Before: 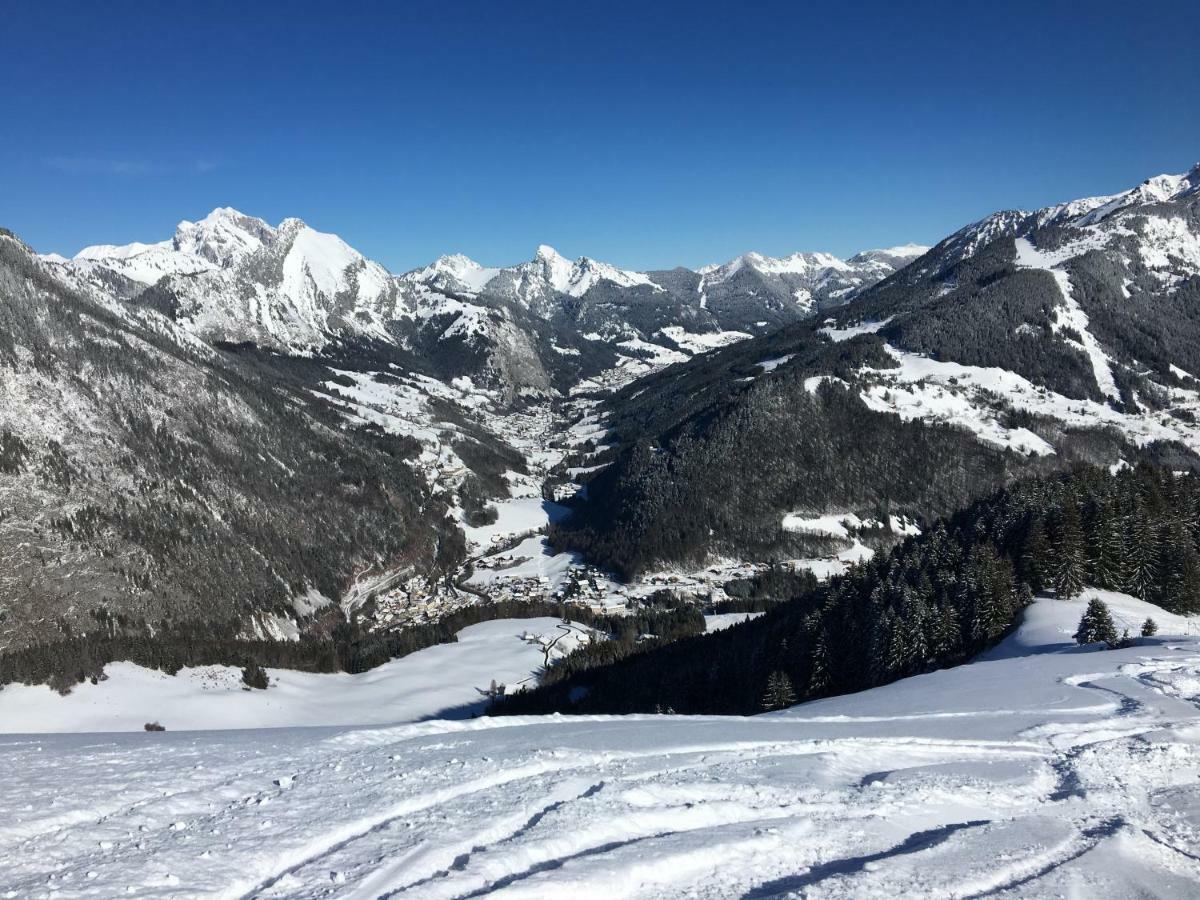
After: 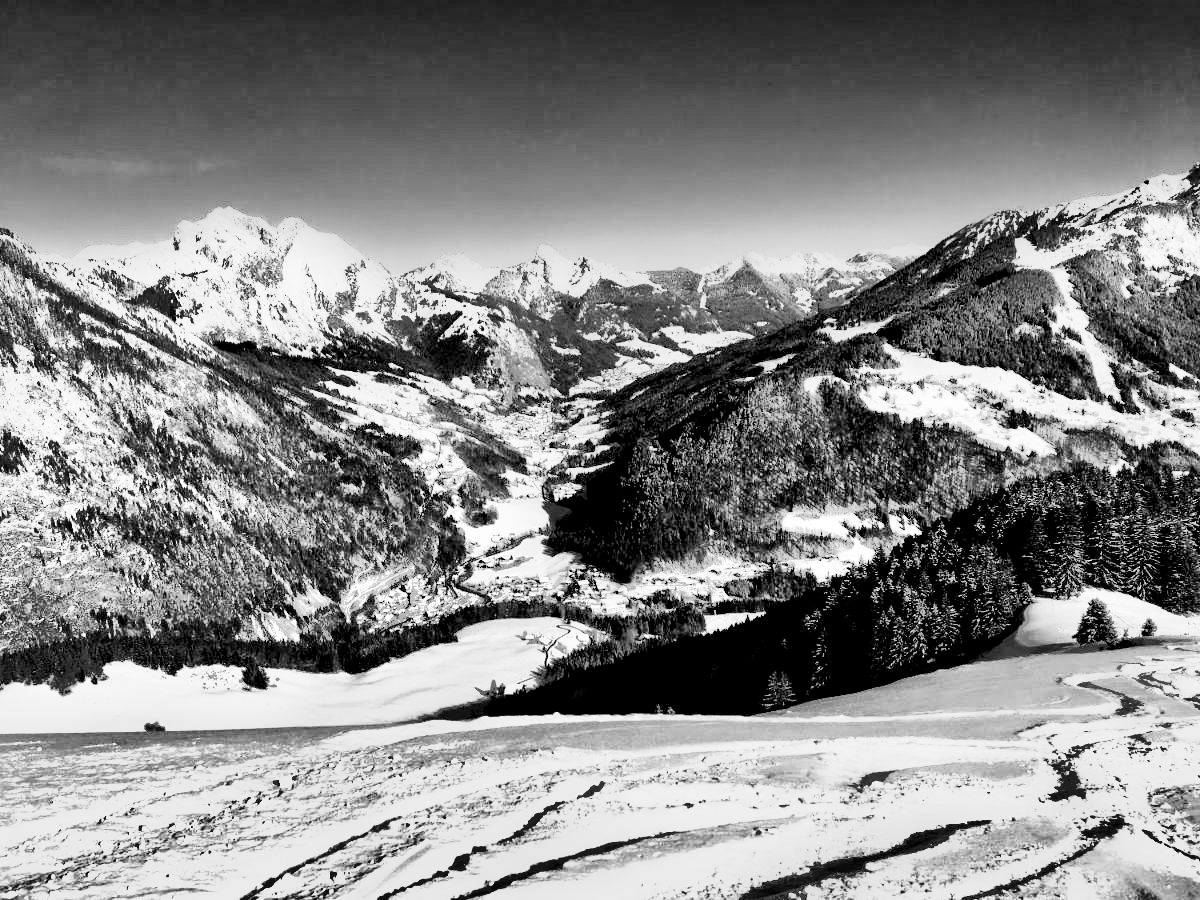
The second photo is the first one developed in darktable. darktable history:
contrast brightness saturation: contrast 0.28
exposure: exposure 0.2 EV, compensate highlight preservation false
base curve: curves: ch0 [(0, 0) (0.028, 0.03) (0.121, 0.232) (0.46, 0.748) (0.859, 0.968) (1, 1)], preserve colors none
monochrome: a 26.22, b 42.67, size 0.8
local contrast: mode bilateral grid, contrast 25, coarseness 60, detail 151%, midtone range 0.2
tone mapping: contrast compression 1.5, spatial extent 10 | blend: blend mode average, opacity 100%; mask: uniform (no mask)
shadows and highlights: shadows 75, highlights -60.85, soften with gaussian
contrast equalizer: y [[0.535, 0.543, 0.548, 0.548, 0.542, 0.532], [0.5 ×6], [0.5 ×6], [0 ×6], [0 ×6]]
tone curve: curves: ch0 [(0, 0) (0.004, 0.001) (0.133, 0.16) (0.325, 0.399) (0.475, 0.588) (0.832, 0.903) (1, 1)], color space Lab, linked channels, preserve colors none
levels: black 3.83%, white 90.64%, levels [0.044, 0.416, 0.908]
